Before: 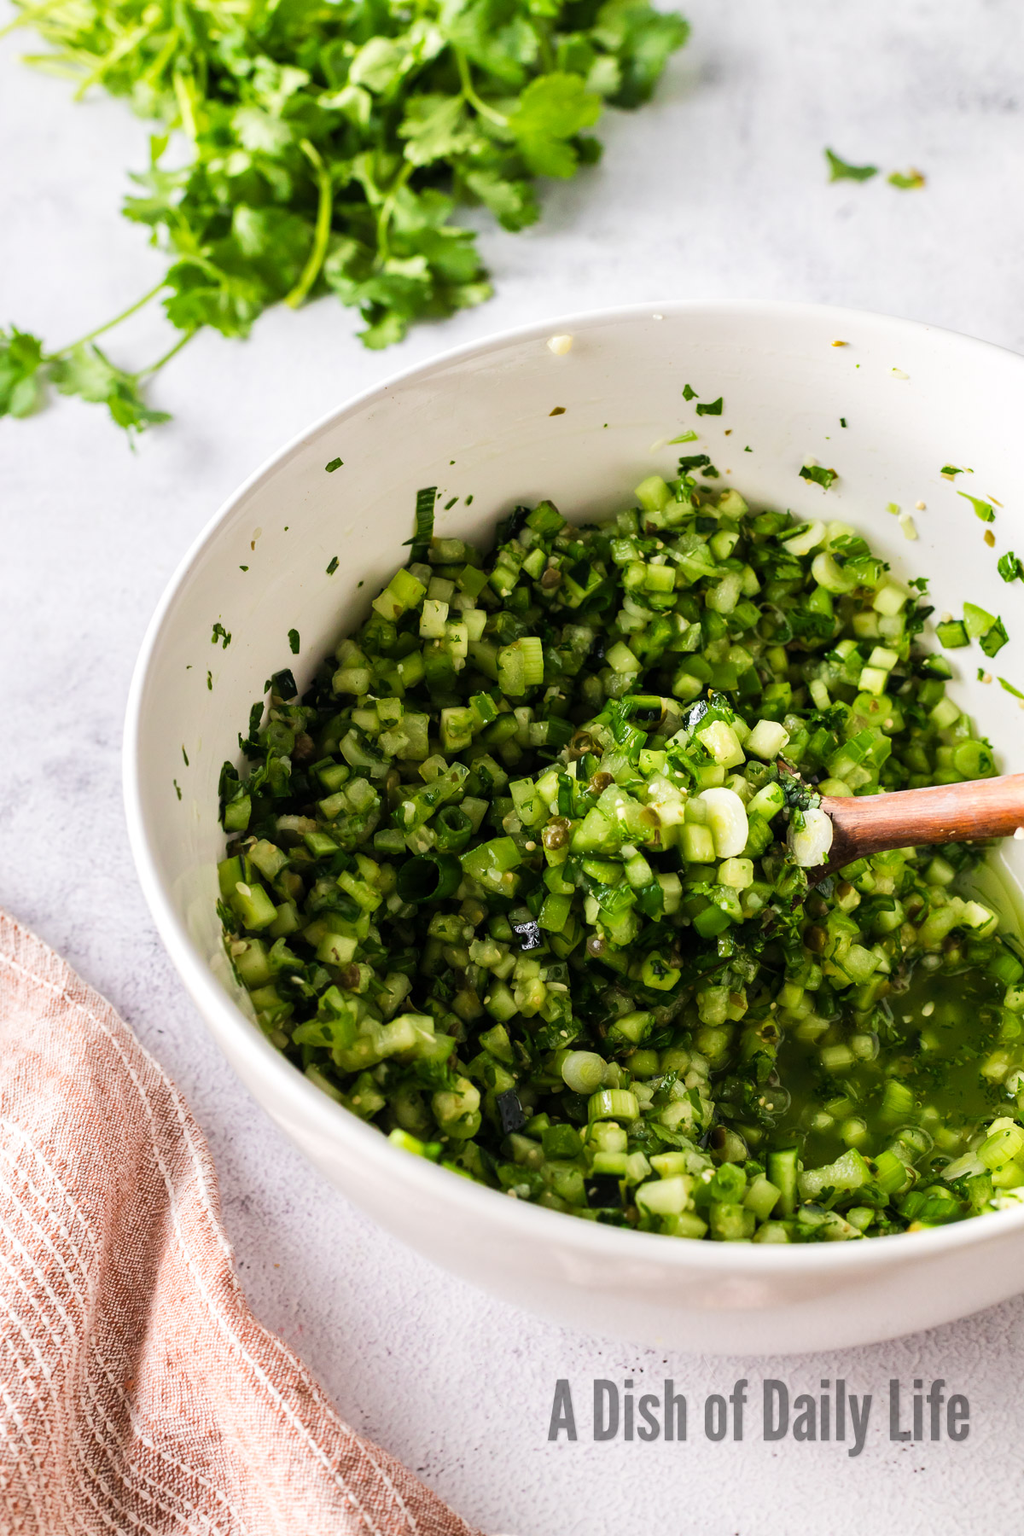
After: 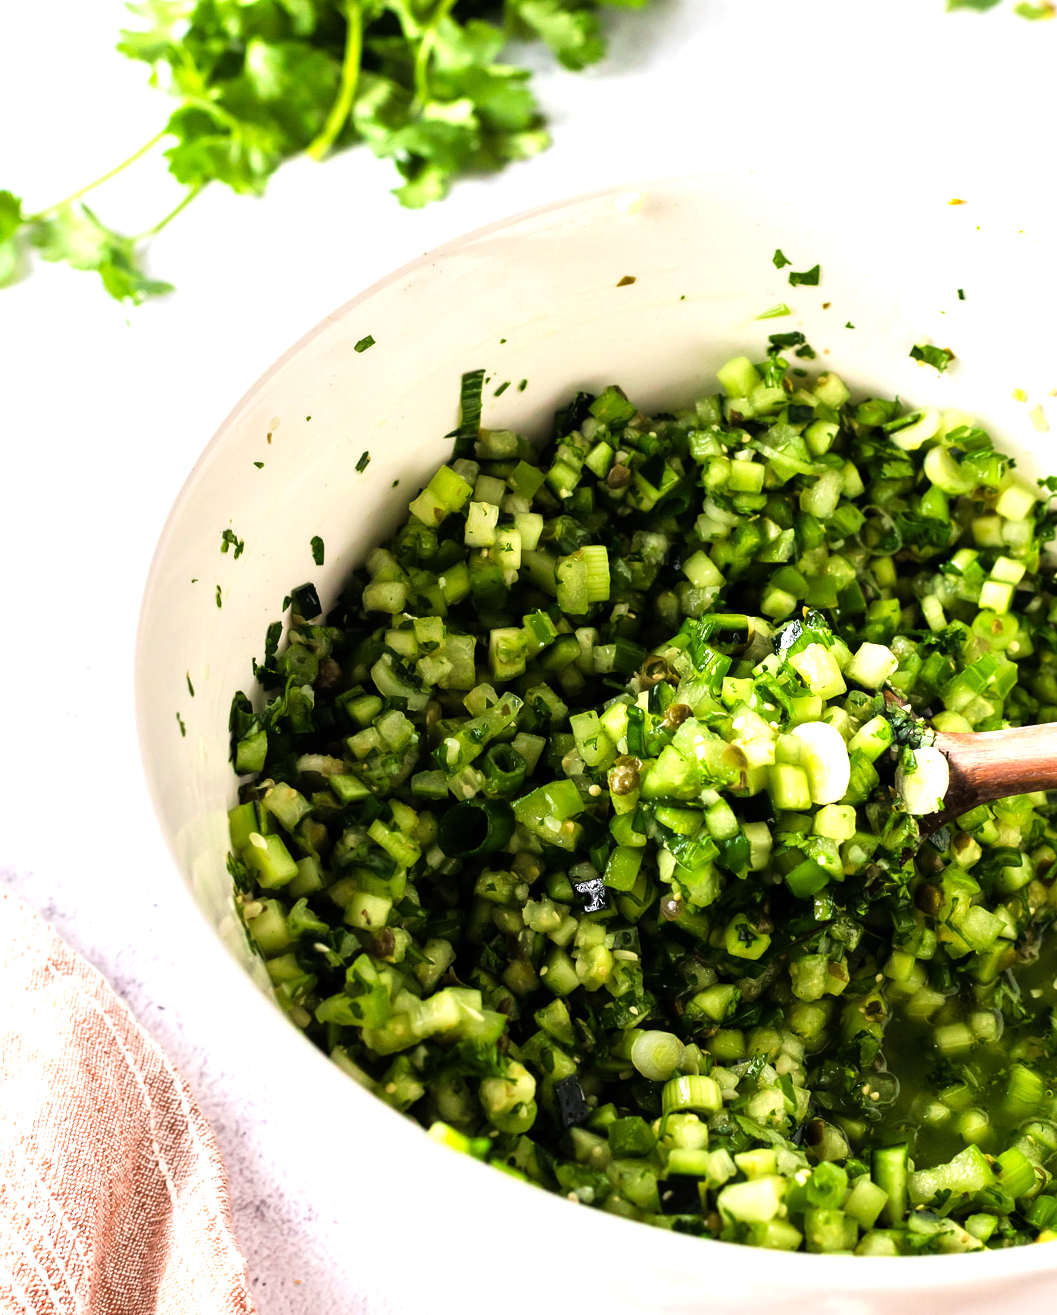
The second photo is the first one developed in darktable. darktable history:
crop and rotate: left 2.307%, top 11.202%, right 9.534%, bottom 15.71%
tone equalizer: -8 EV -0.737 EV, -7 EV -0.7 EV, -6 EV -0.629 EV, -5 EV -0.392 EV, -3 EV 0.375 EV, -2 EV 0.6 EV, -1 EV 0.683 EV, +0 EV 0.743 EV
